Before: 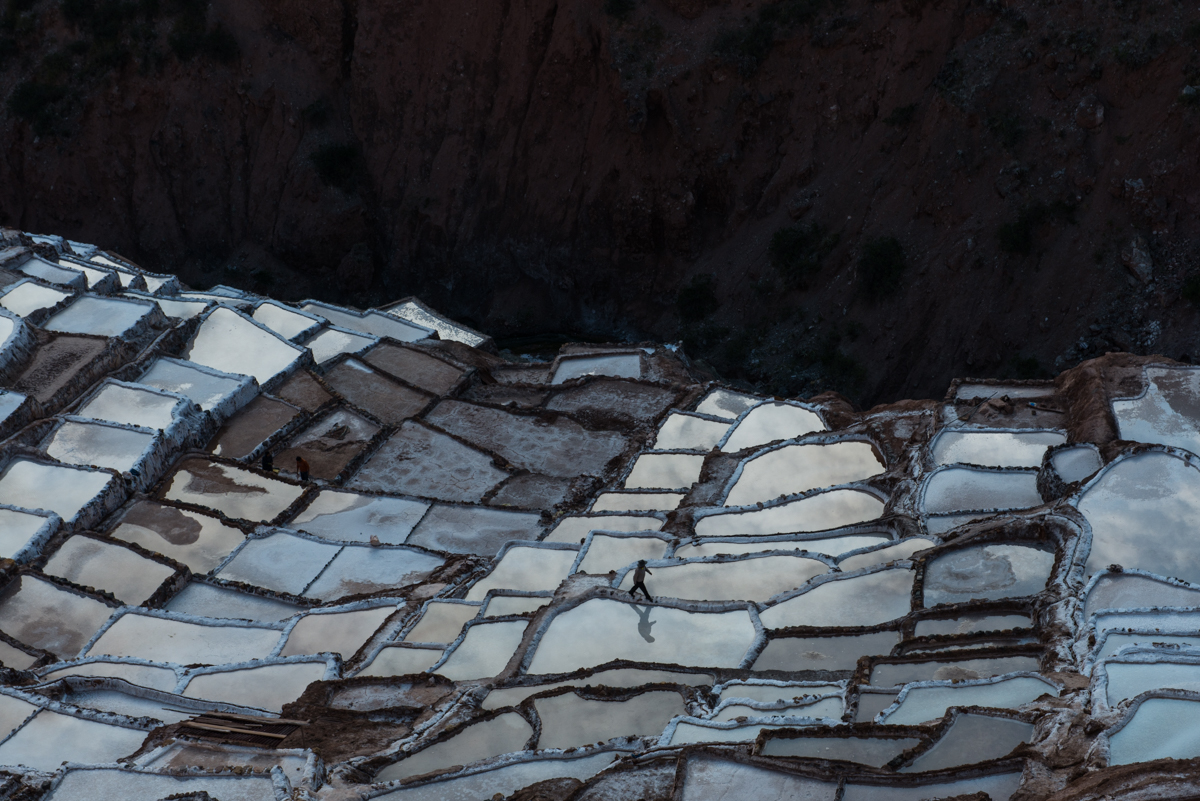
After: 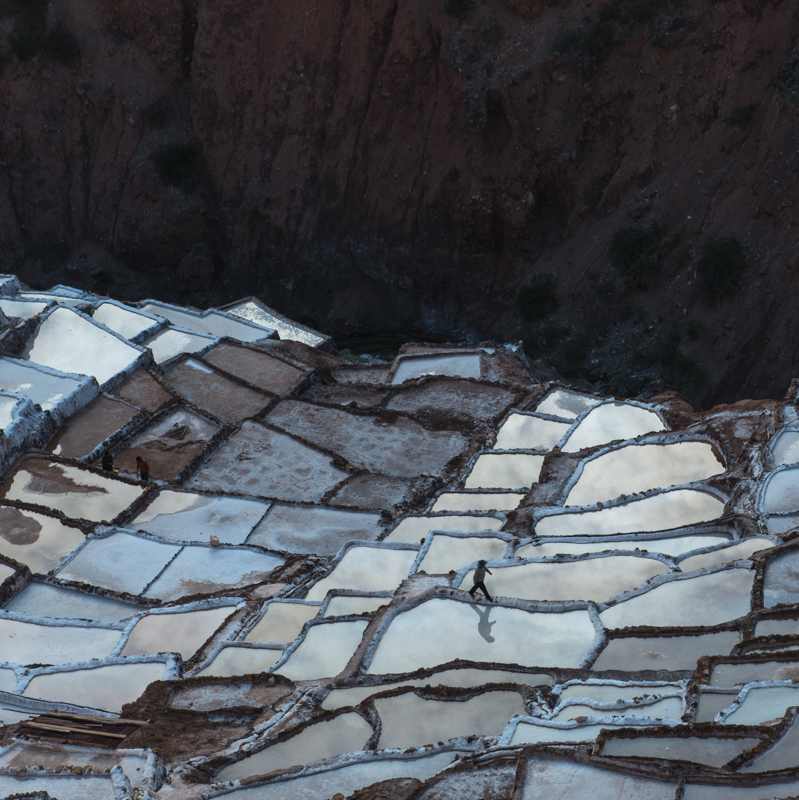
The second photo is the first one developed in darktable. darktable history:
exposure: black level correction -0.001, exposure 0.546 EV, compensate highlight preservation false
crop and rotate: left 13.351%, right 20.056%
shadows and highlights: shadows 30.11
